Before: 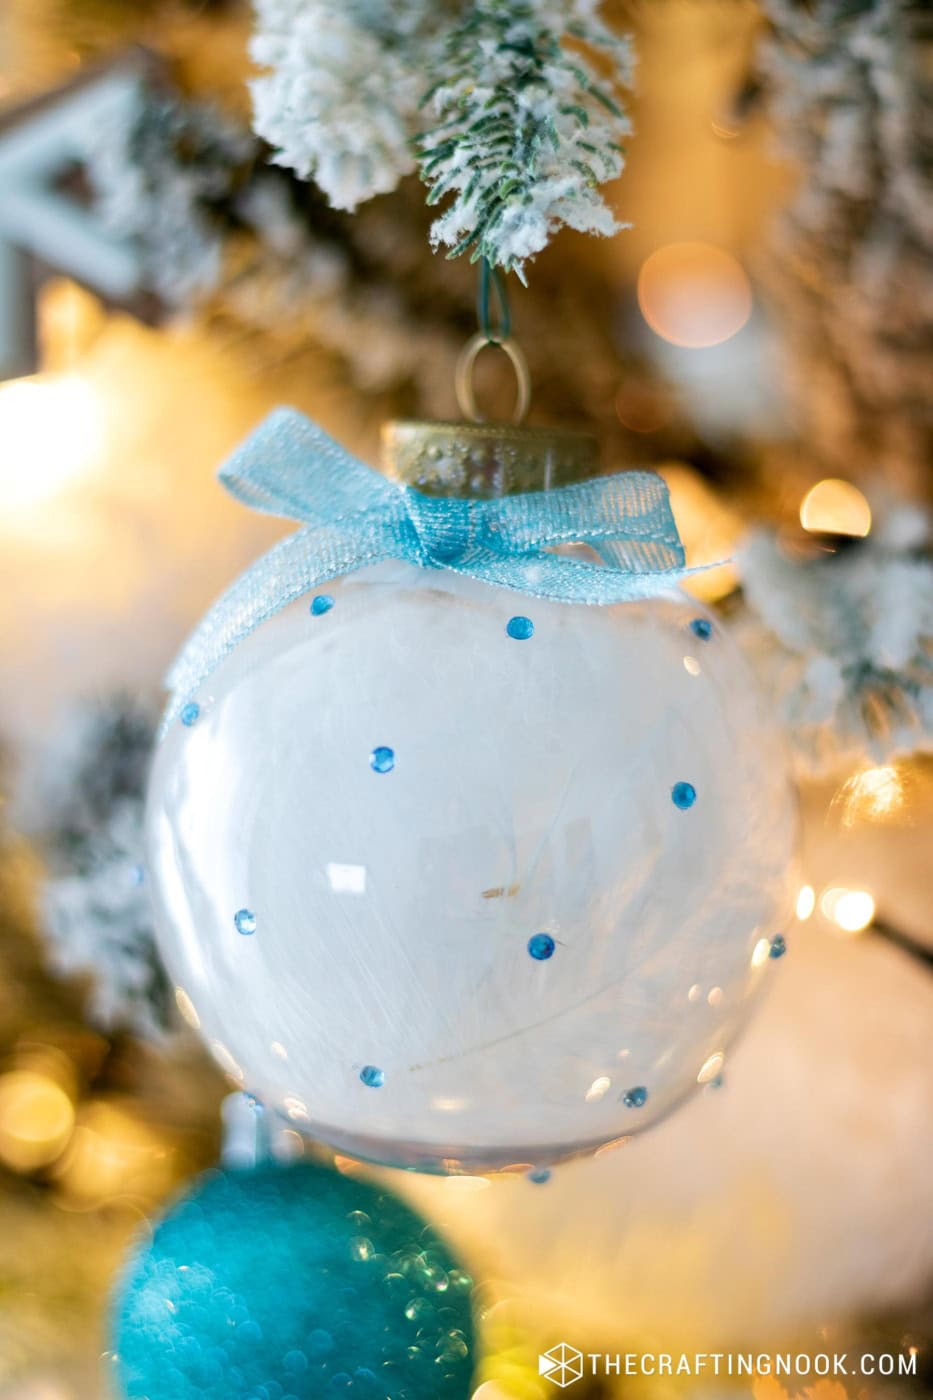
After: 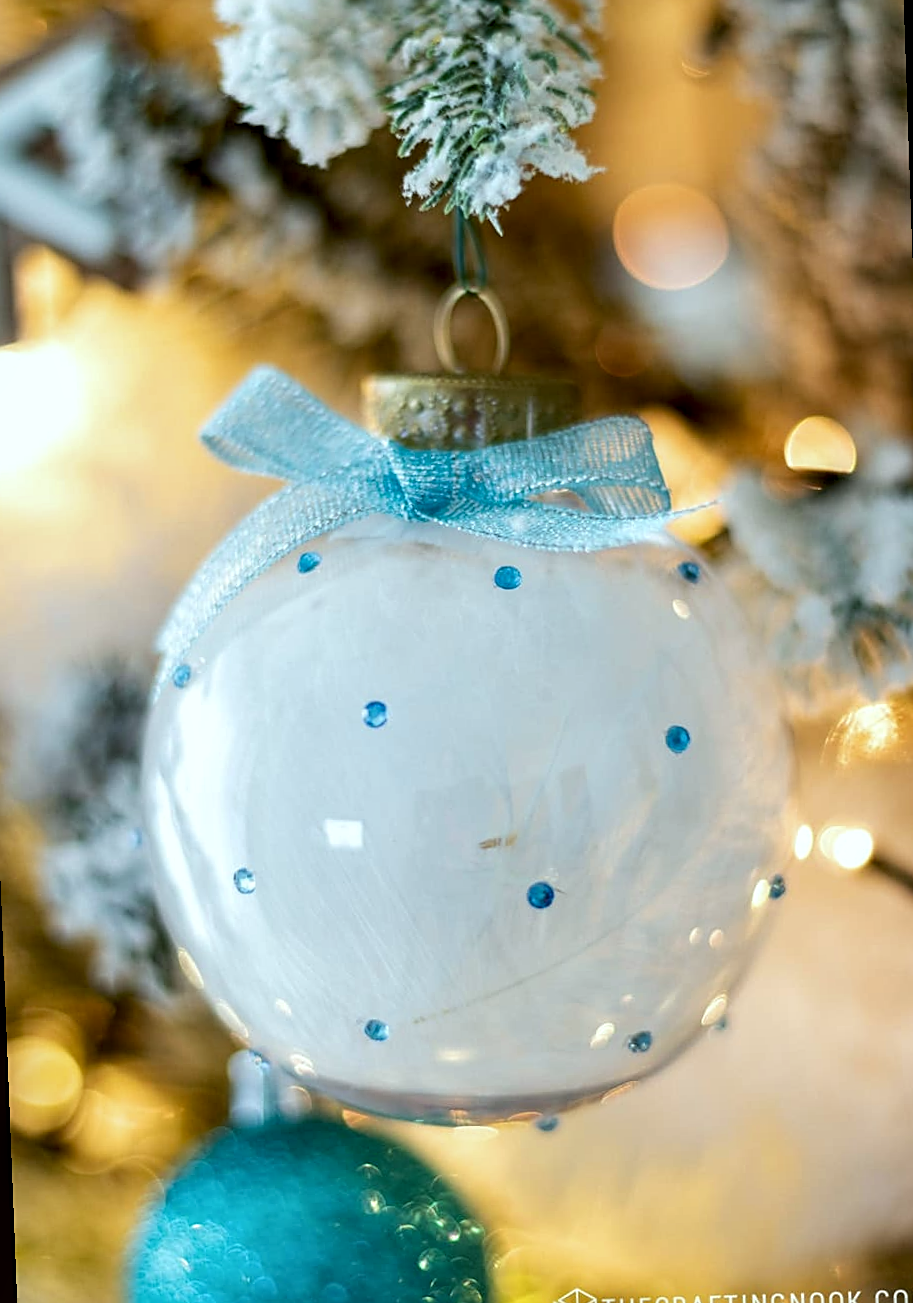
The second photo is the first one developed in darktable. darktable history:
color balance: lift [1.004, 1.002, 1.002, 0.998], gamma [1, 1.007, 1.002, 0.993], gain [1, 0.977, 1.013, 1.023], contrast -3.64%
sharpen: on, module defaults
rotate and perspective: rotation -2.12°, lens shift (vertical) 0.009, lens shift (horizontal) -0.008, automatic cropping original format, crop left 0.036, crop right 0.964, crop top 0.05, crop bottom 0.959
white balance: red 0.978, blue 0.999
local contrast: highlights 25%, shadows 75%, midtone range 0.75
